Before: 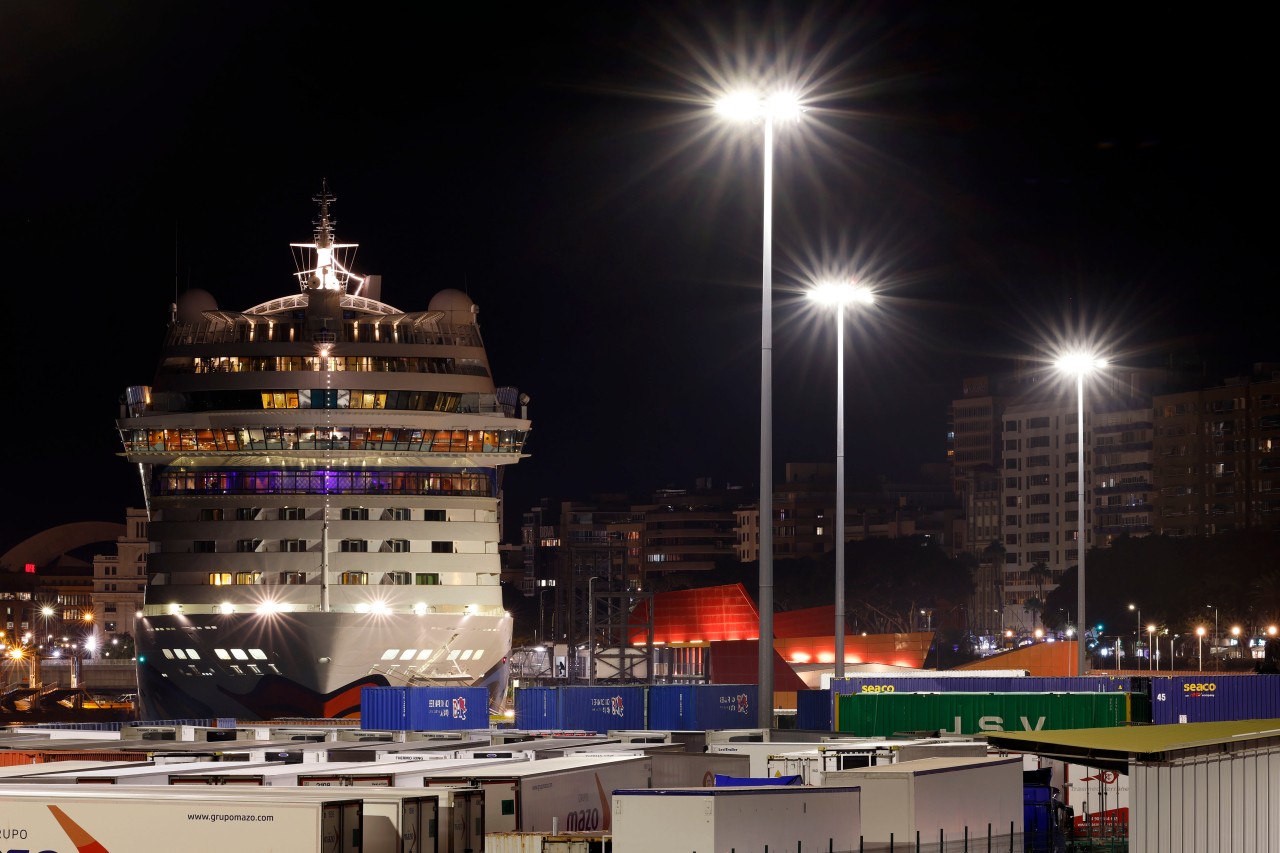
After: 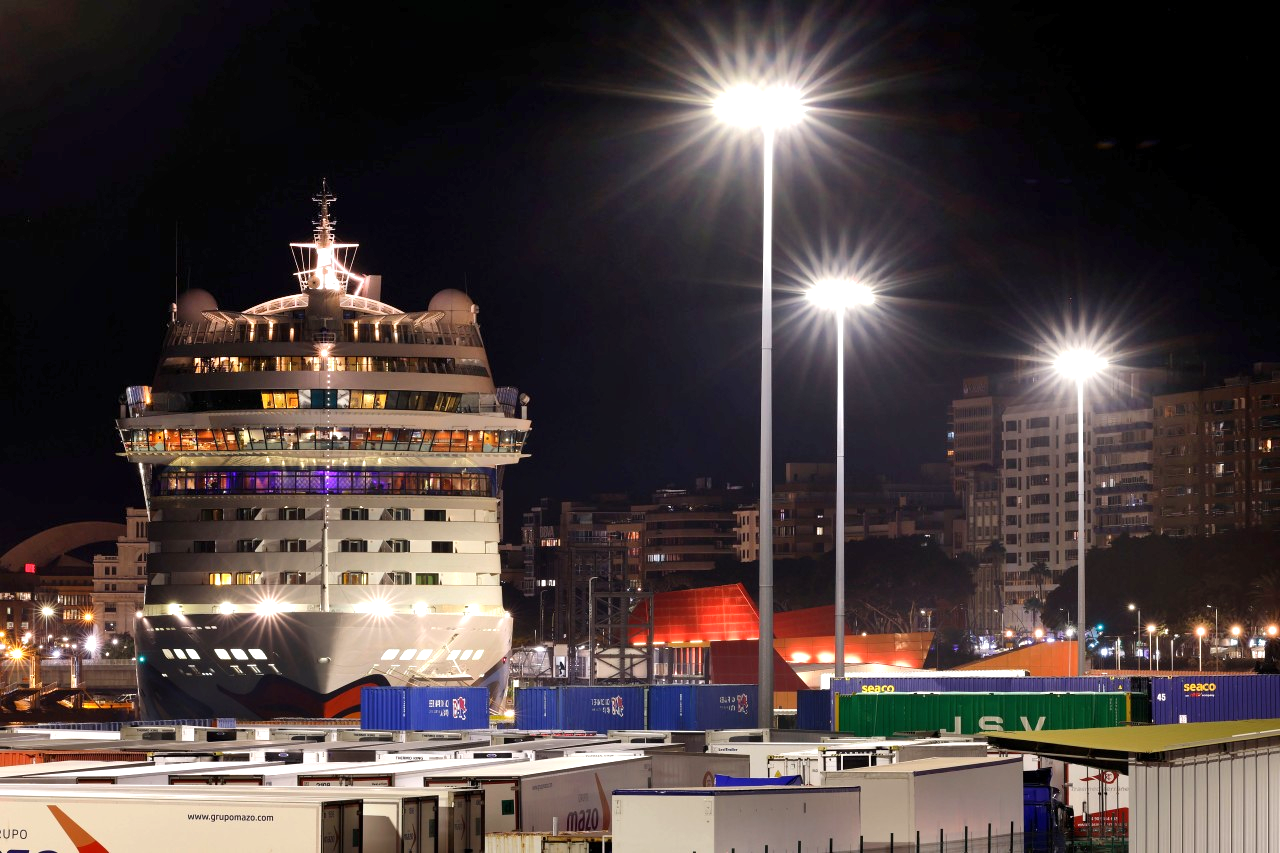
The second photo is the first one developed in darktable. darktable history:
exposure: exposure 0.561 EV, compensate highlight preservation false
contrast equalizer: y [[0.5 ×6], [0.5 ×6], [0.5 ×6], [0 ×6], [0, 0, 0, 0.581, 0.011, 0]], mix -0.296
shadows and highlights: low approximation 0.01, soften with gaussian
